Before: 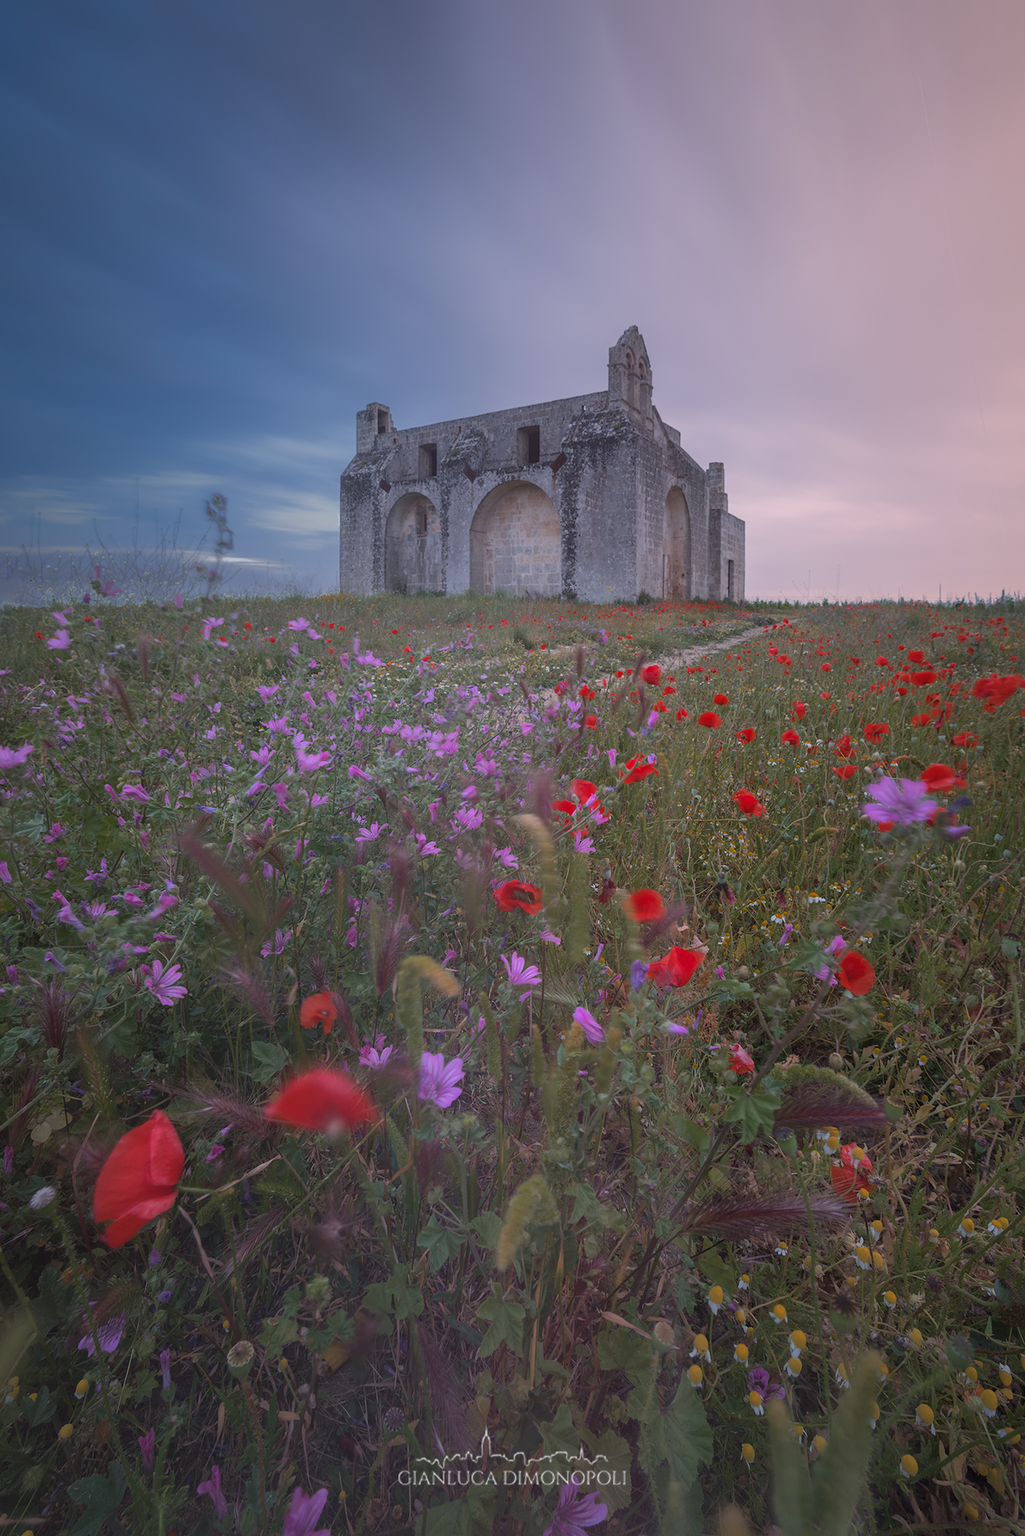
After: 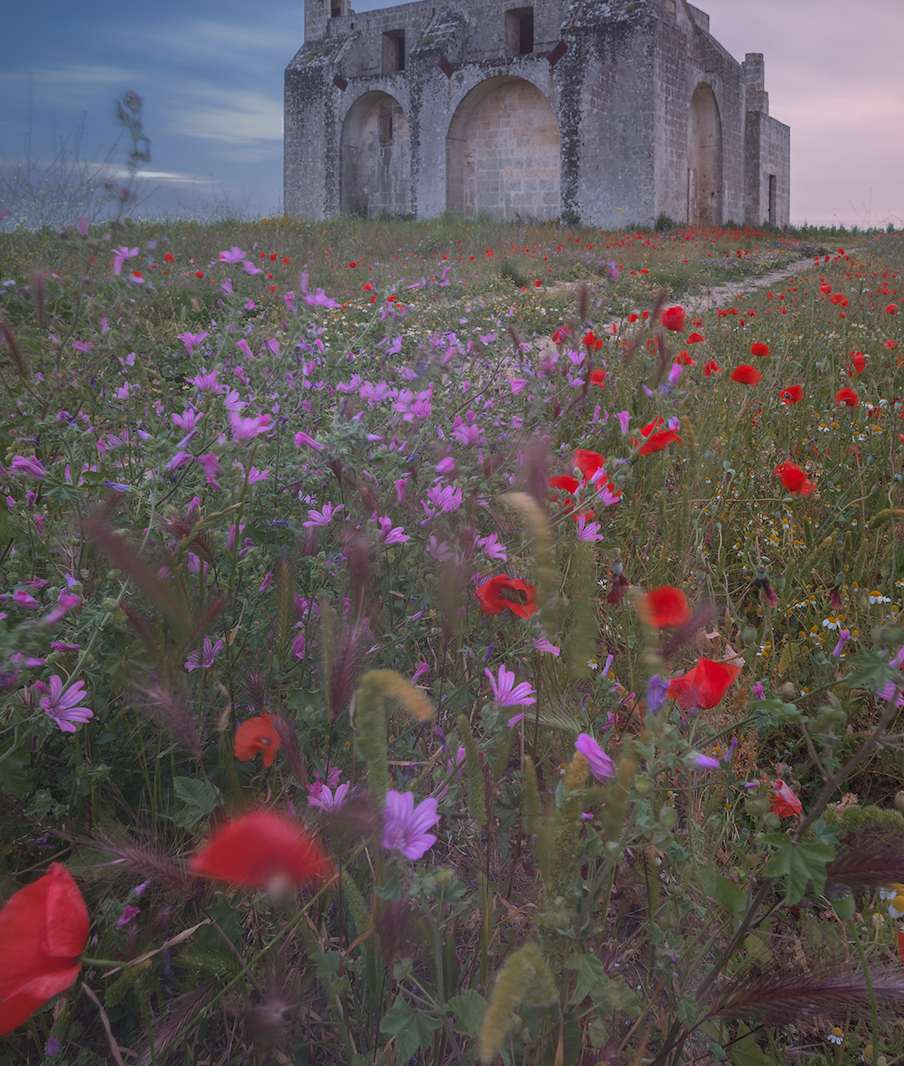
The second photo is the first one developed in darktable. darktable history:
crop: left 11.073%, top 27.369%, right 18.311%, bottom 17.091%
